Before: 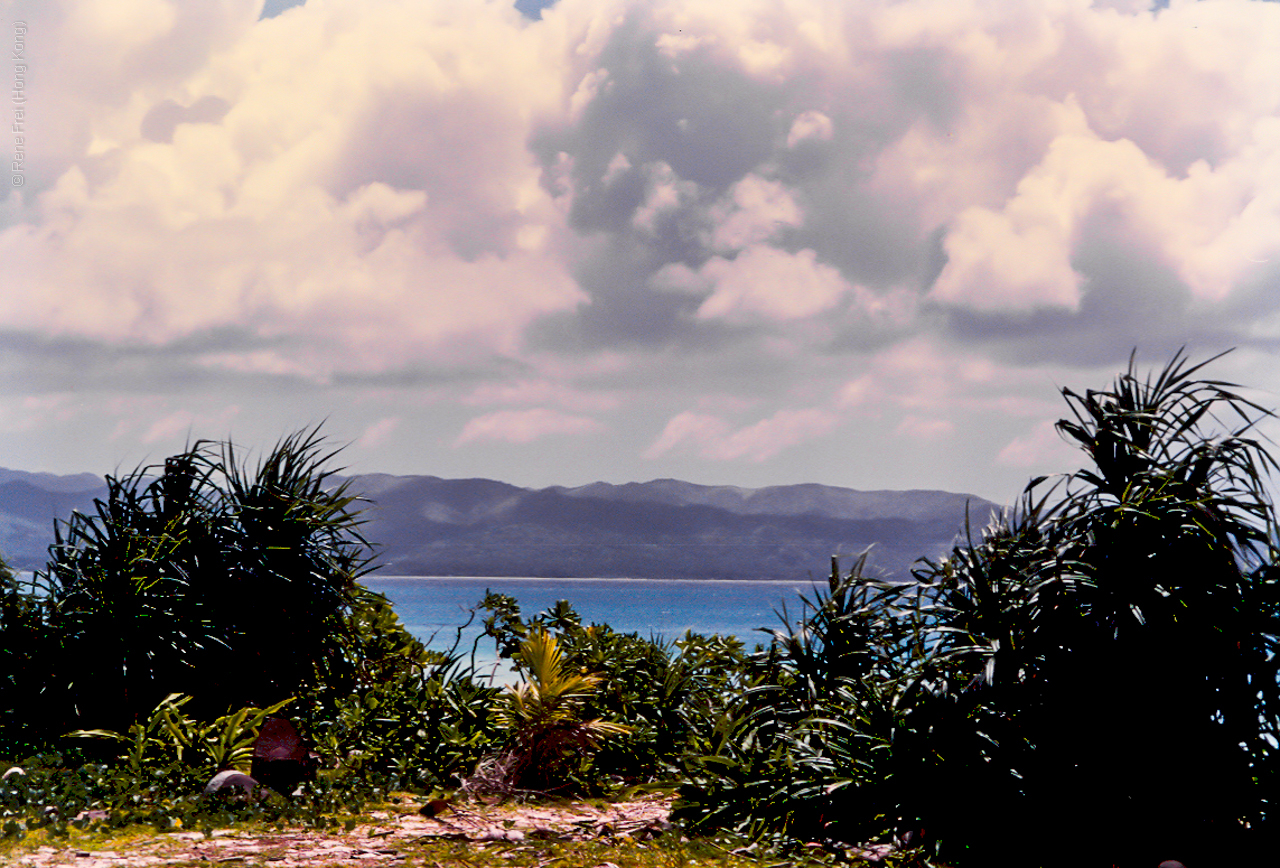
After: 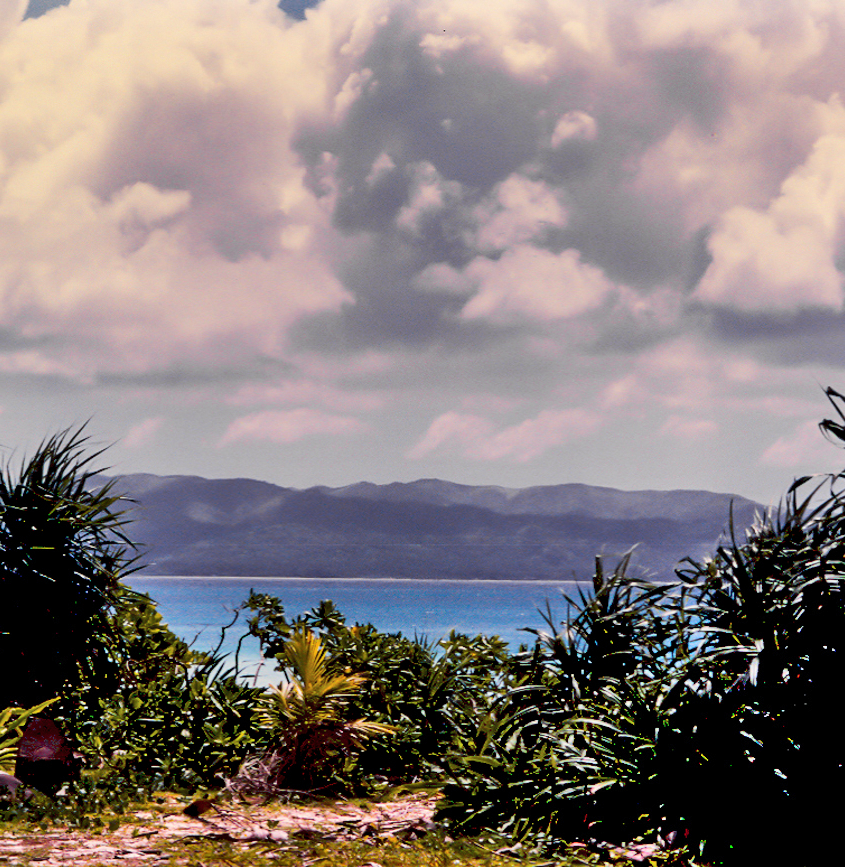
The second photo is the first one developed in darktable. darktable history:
crop and rotate: left 18.442%, right 15.508%
shadows and highlights: shadows 60, soften with gaussian
